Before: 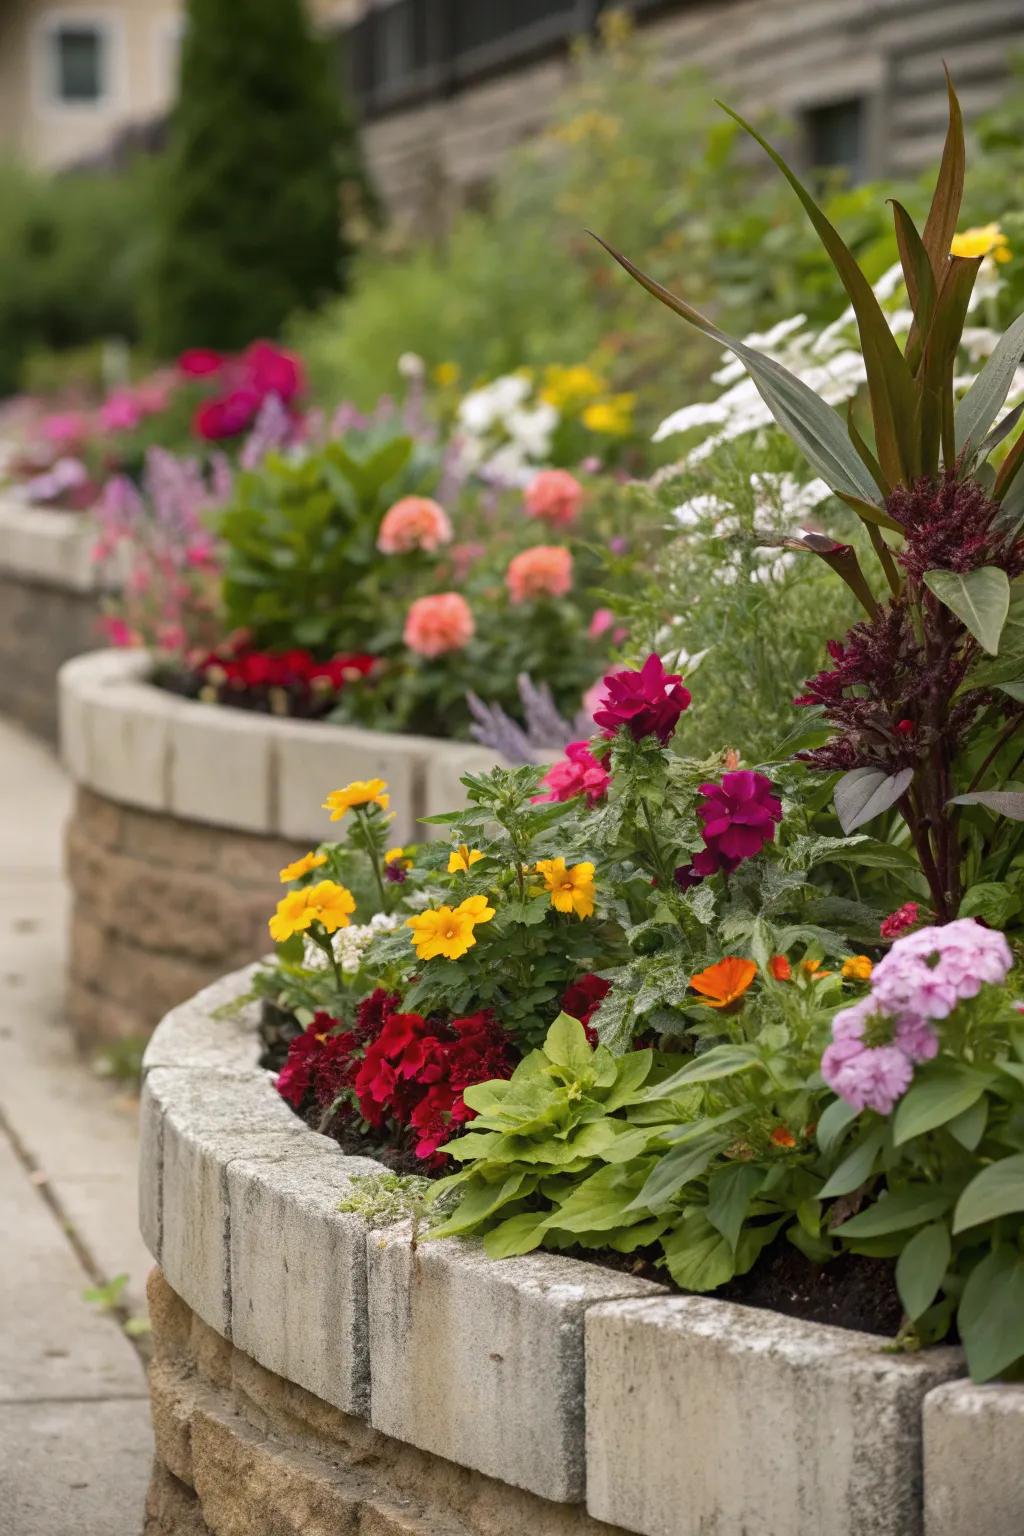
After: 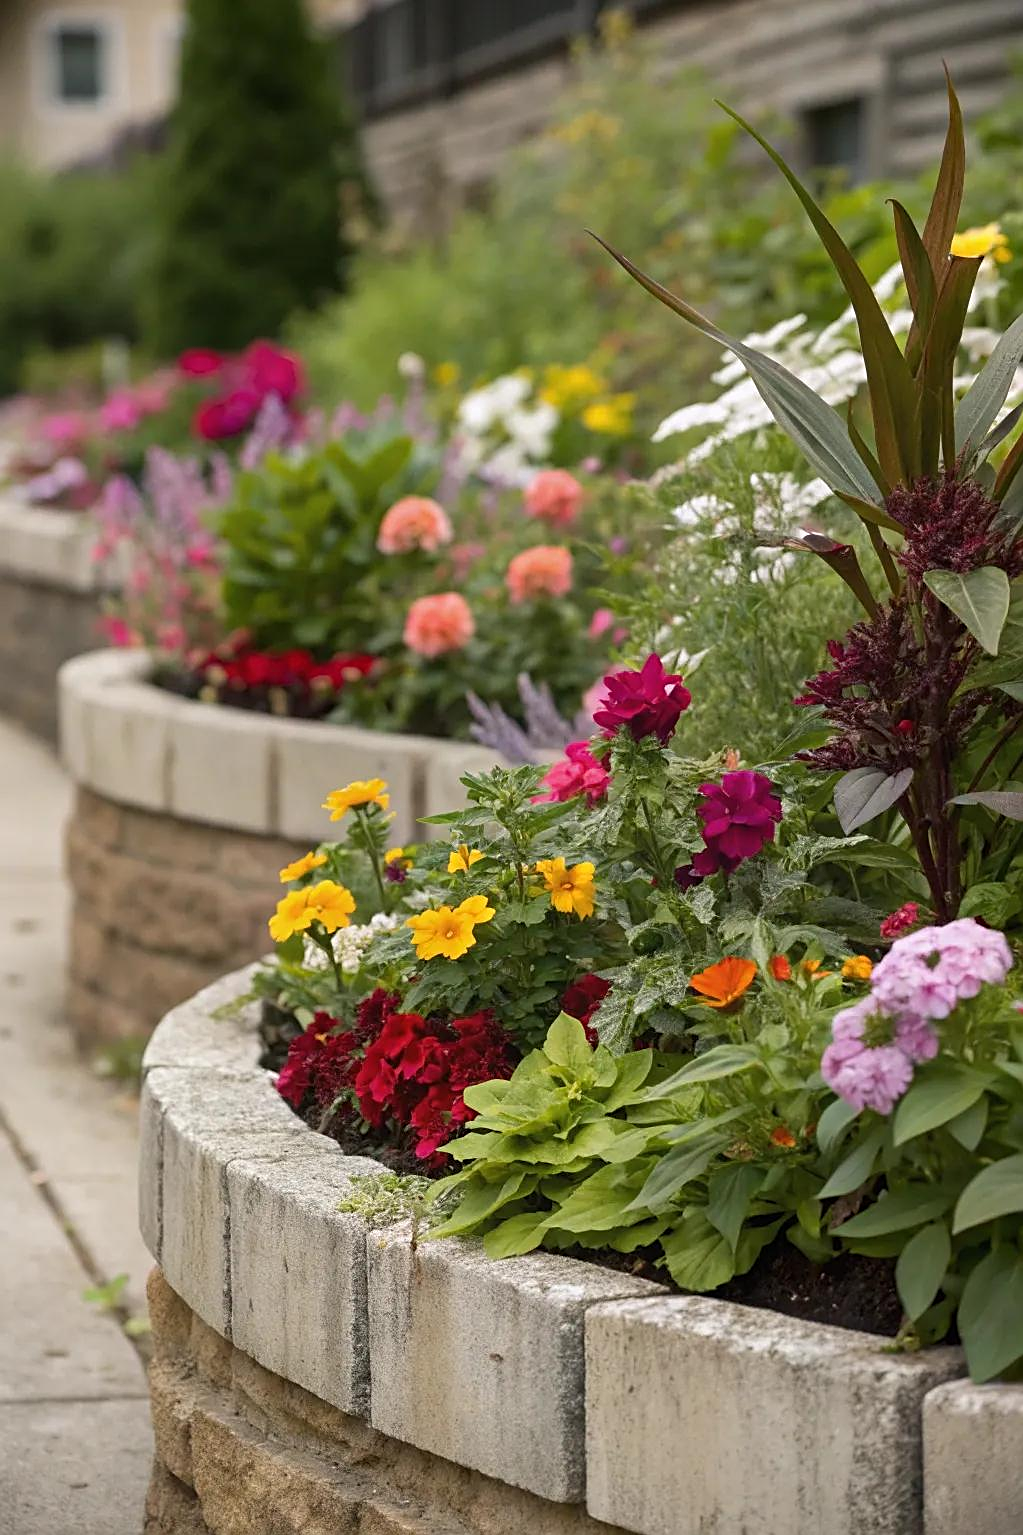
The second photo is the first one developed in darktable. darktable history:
exposure: compensate highlight preservation false
white balance: emerald 1
sharpen: on, module defaults
